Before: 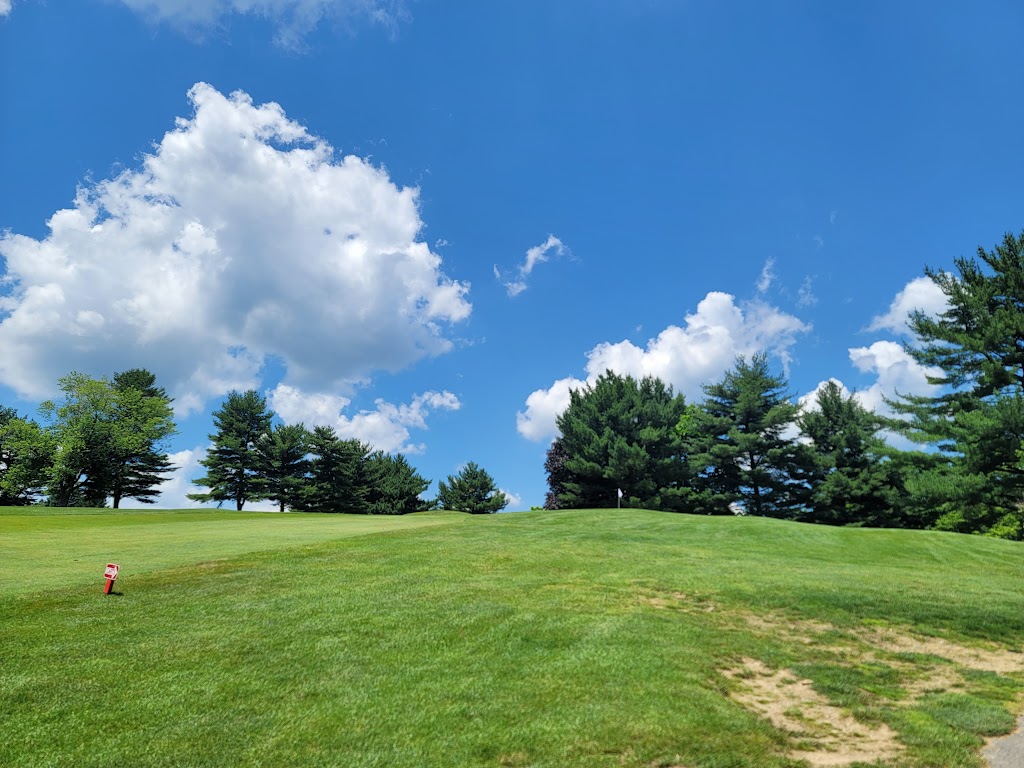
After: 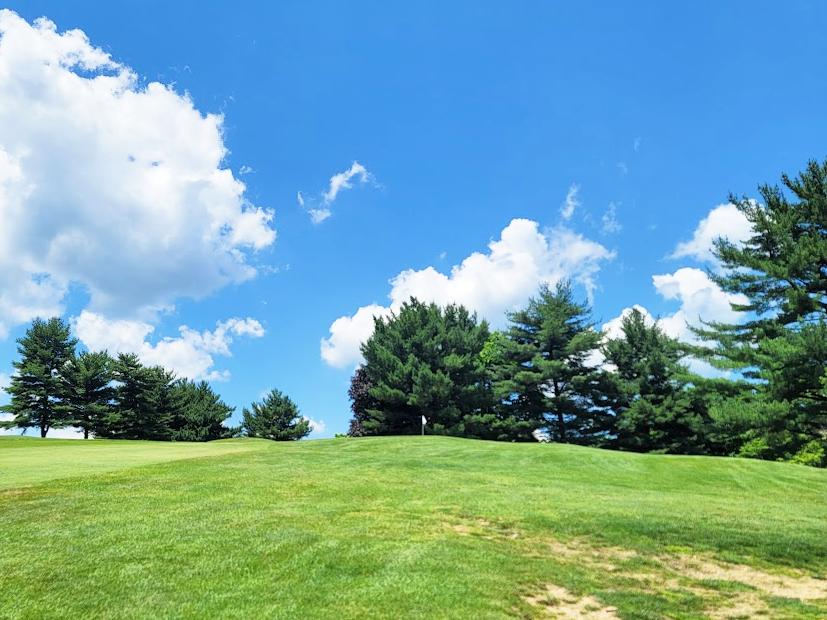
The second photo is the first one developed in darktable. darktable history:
crop: left 19.159%, top 9.58%, bottom 9.58%
base curve: curves: ch0 [(0, 0) (0.579, 0.807) (1, 1)], preserve colors none
